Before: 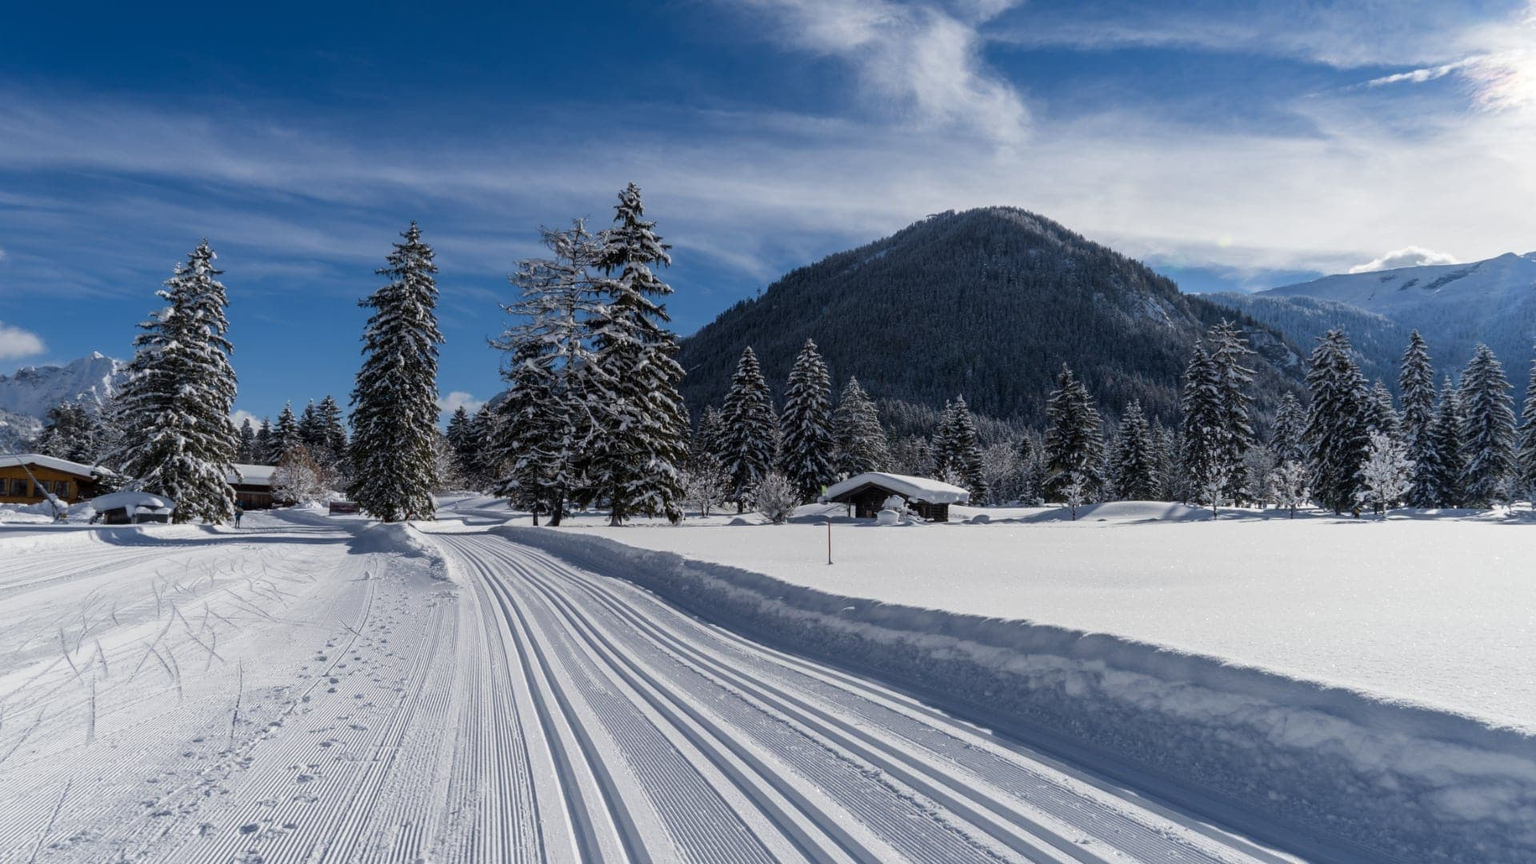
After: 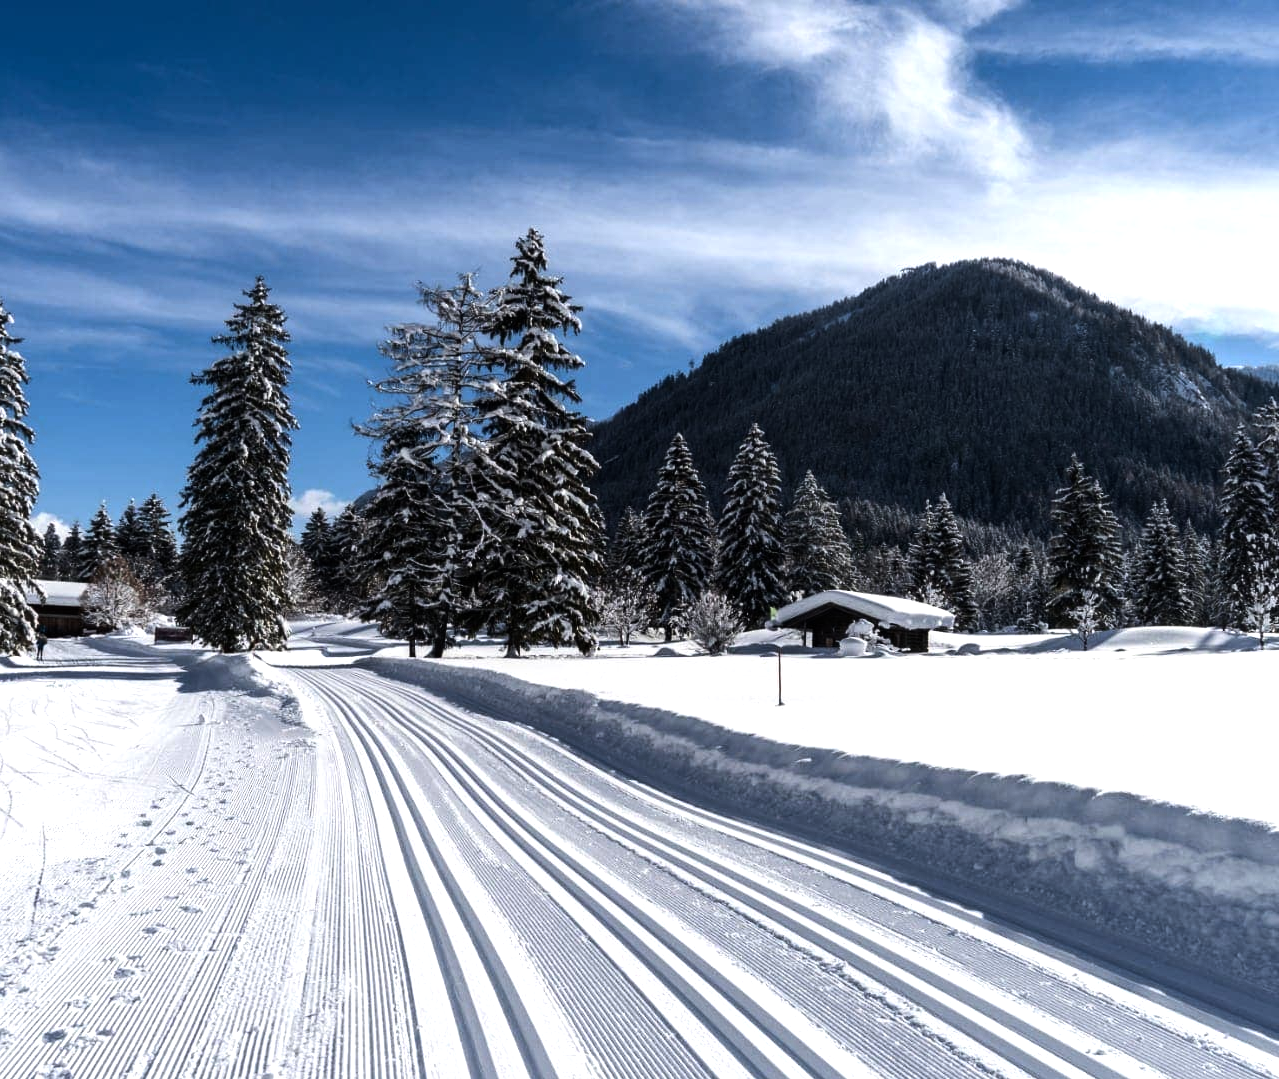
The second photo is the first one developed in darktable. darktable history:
crop and rotate: left 13.409%, right 19.924%
tone equalizer: -8 EV -1.08 EV, -7 EV -1.01 EV, -6 EV -0.867 EV, -5 EV -0.578 EV, -3 EV 0.578 EV, -2 EV 0.867 EV, -1 EV 1.01 EV, +0 EV 1.08 EV, edges refinement/feathering 500, mask exposure compensation -1.57 EV, preserve details no
